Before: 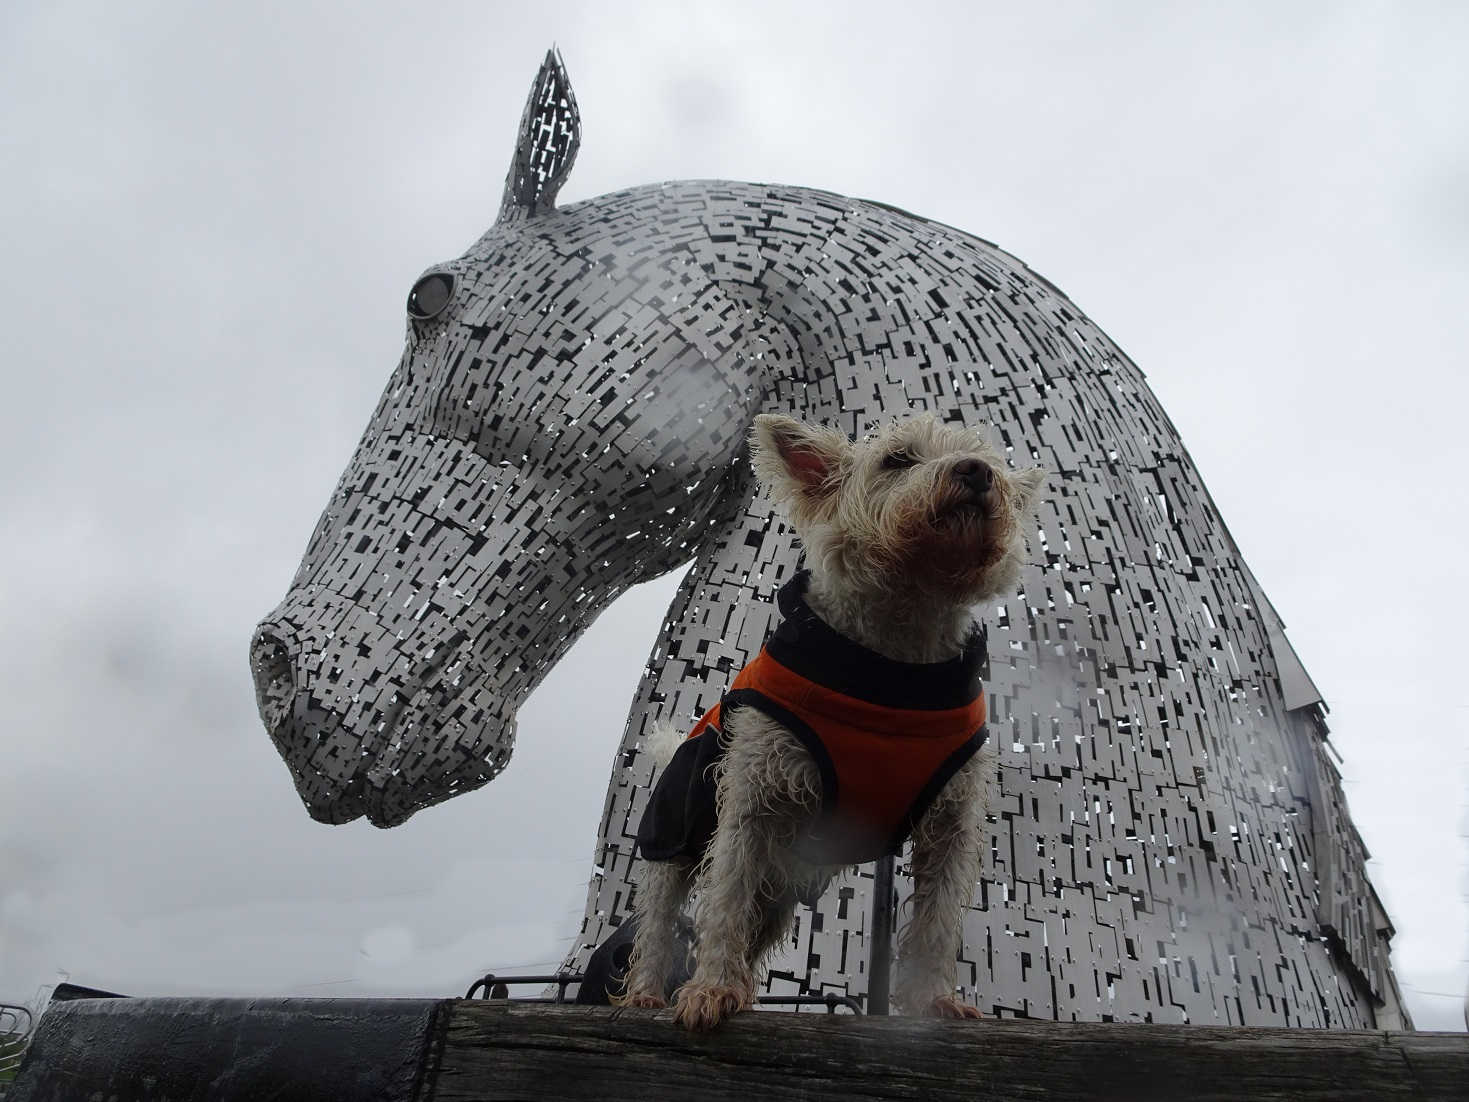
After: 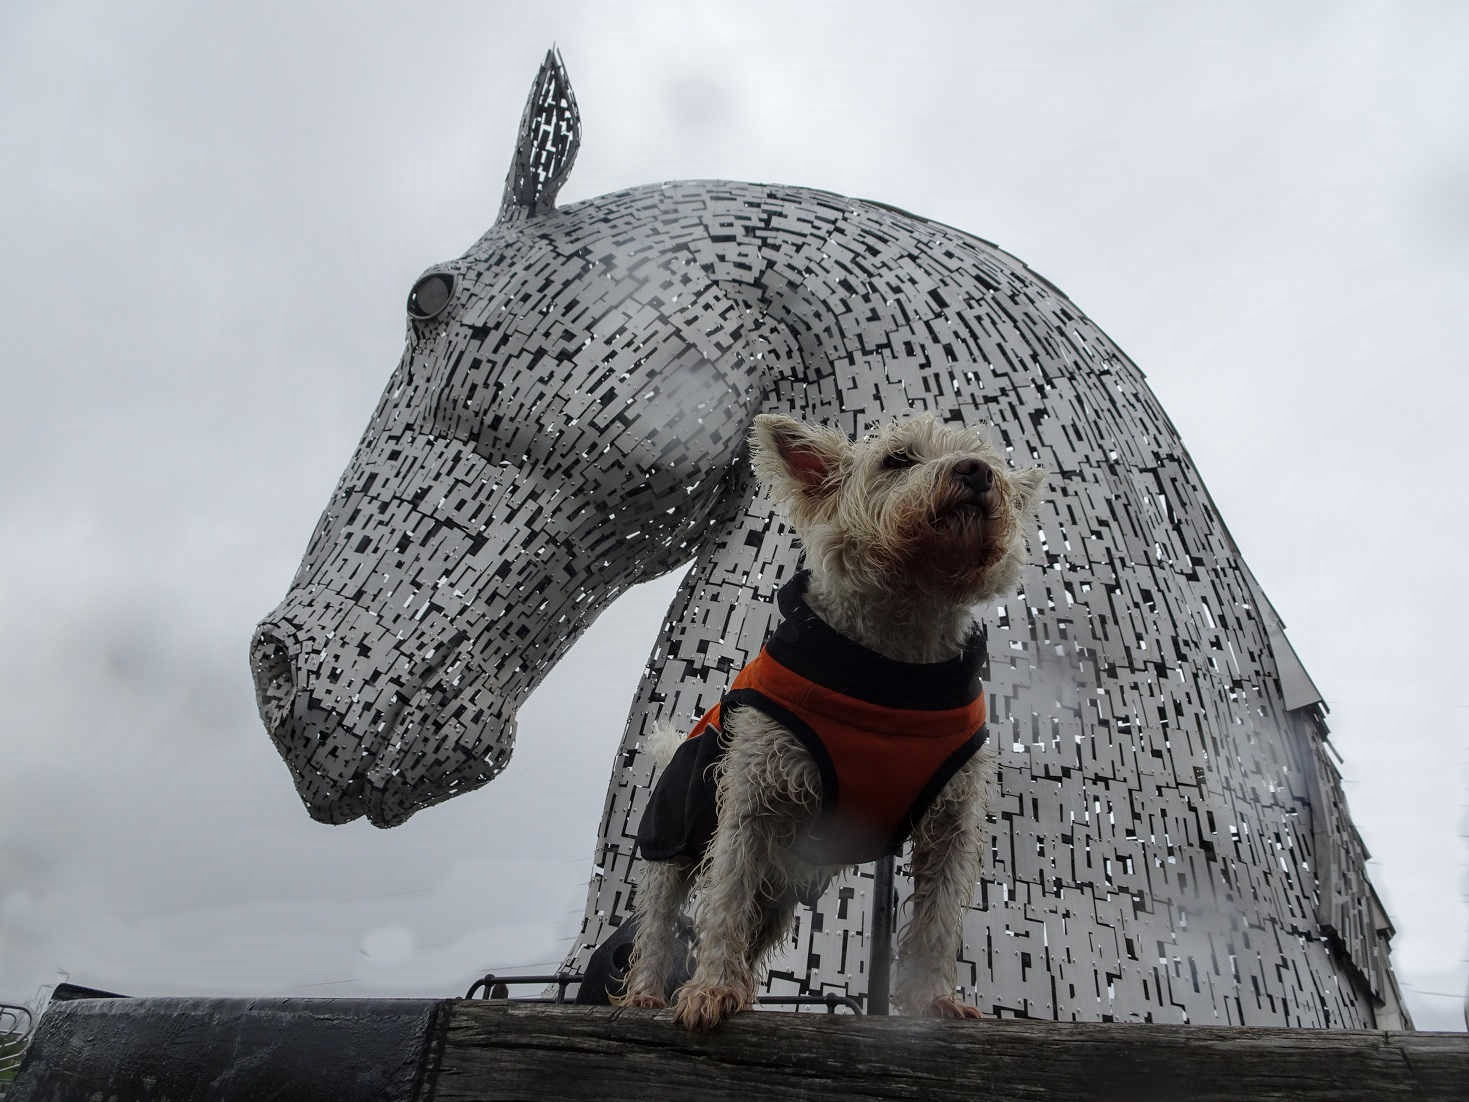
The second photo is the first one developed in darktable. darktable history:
white balance: red 1, blue 1
local contrast: on, module defaults
